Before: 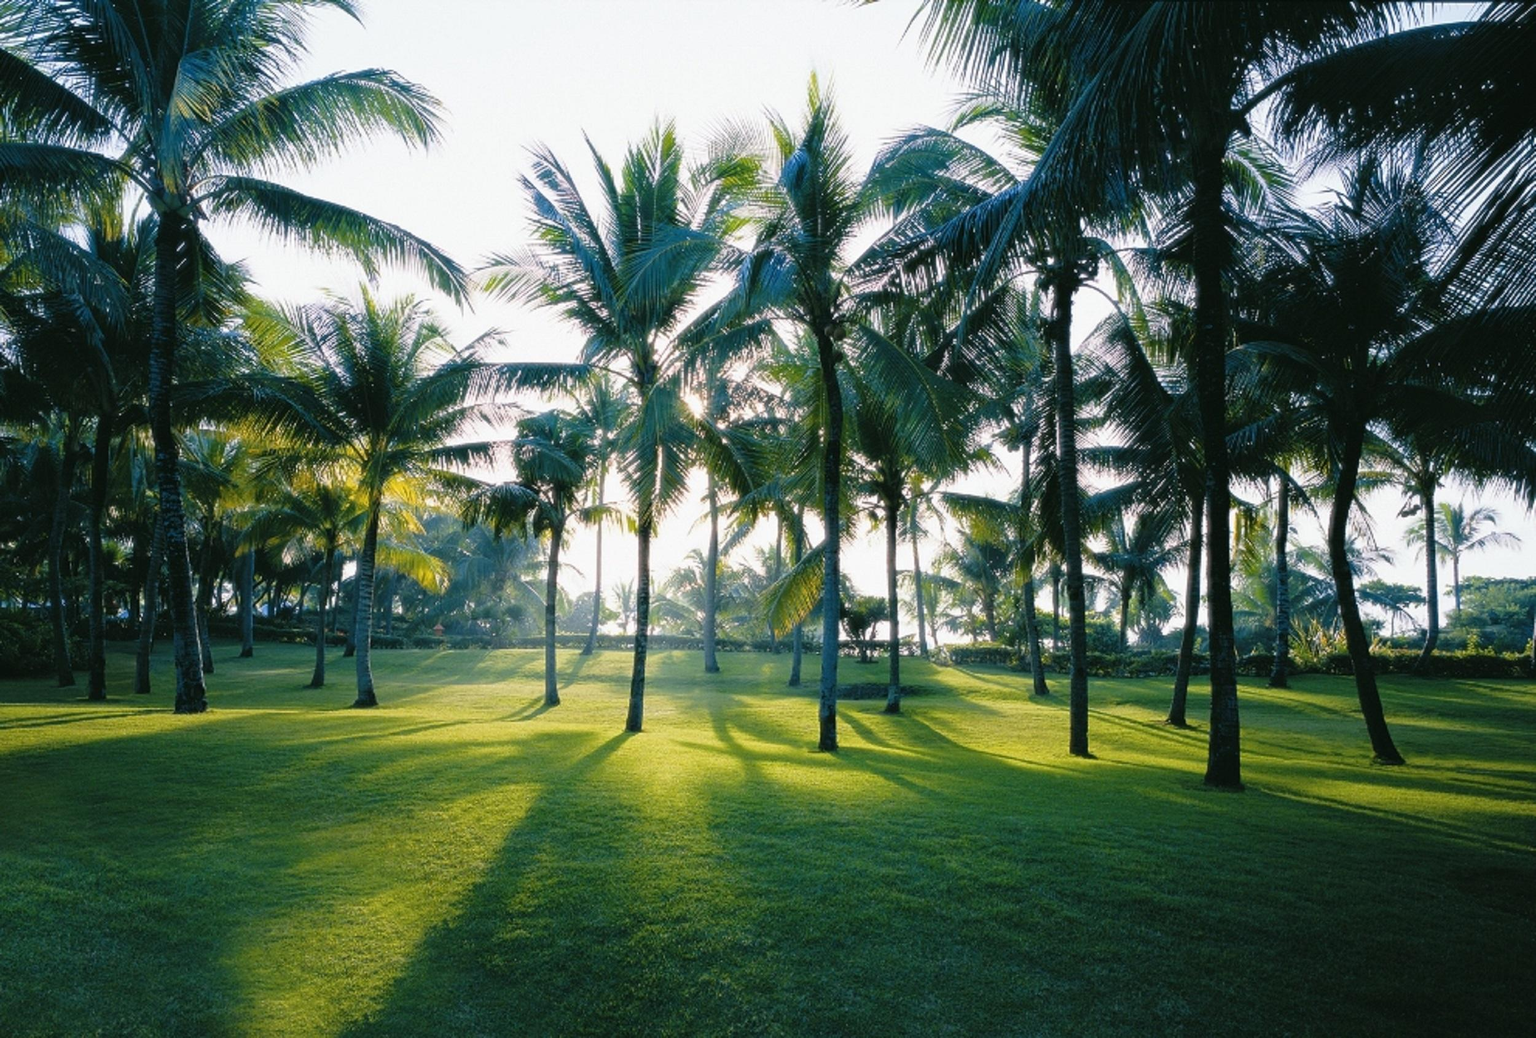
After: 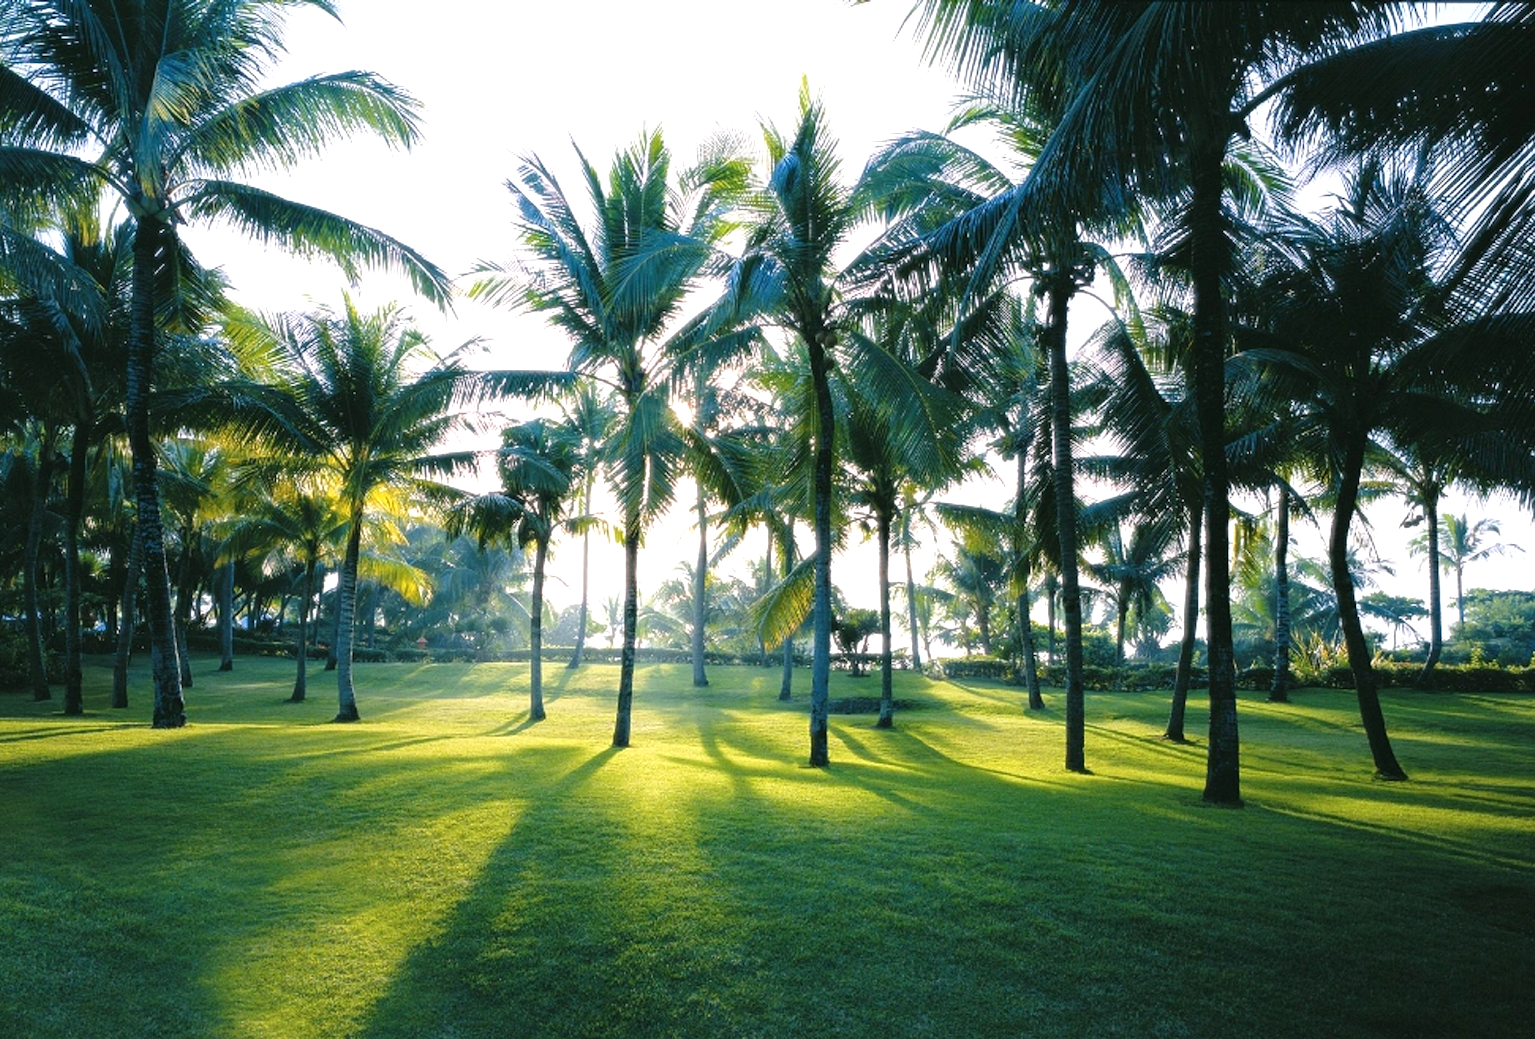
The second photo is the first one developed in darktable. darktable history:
exposure: exposure 0.508 EV, compensate exposure bias true, compensate highlight preservation false
tone equalizer: edges refinement/feathering 500, mask exposure compensation -1.57 EV, preserve details no
crop: left 1.661%, right 0.269%, bottom 1.887%
